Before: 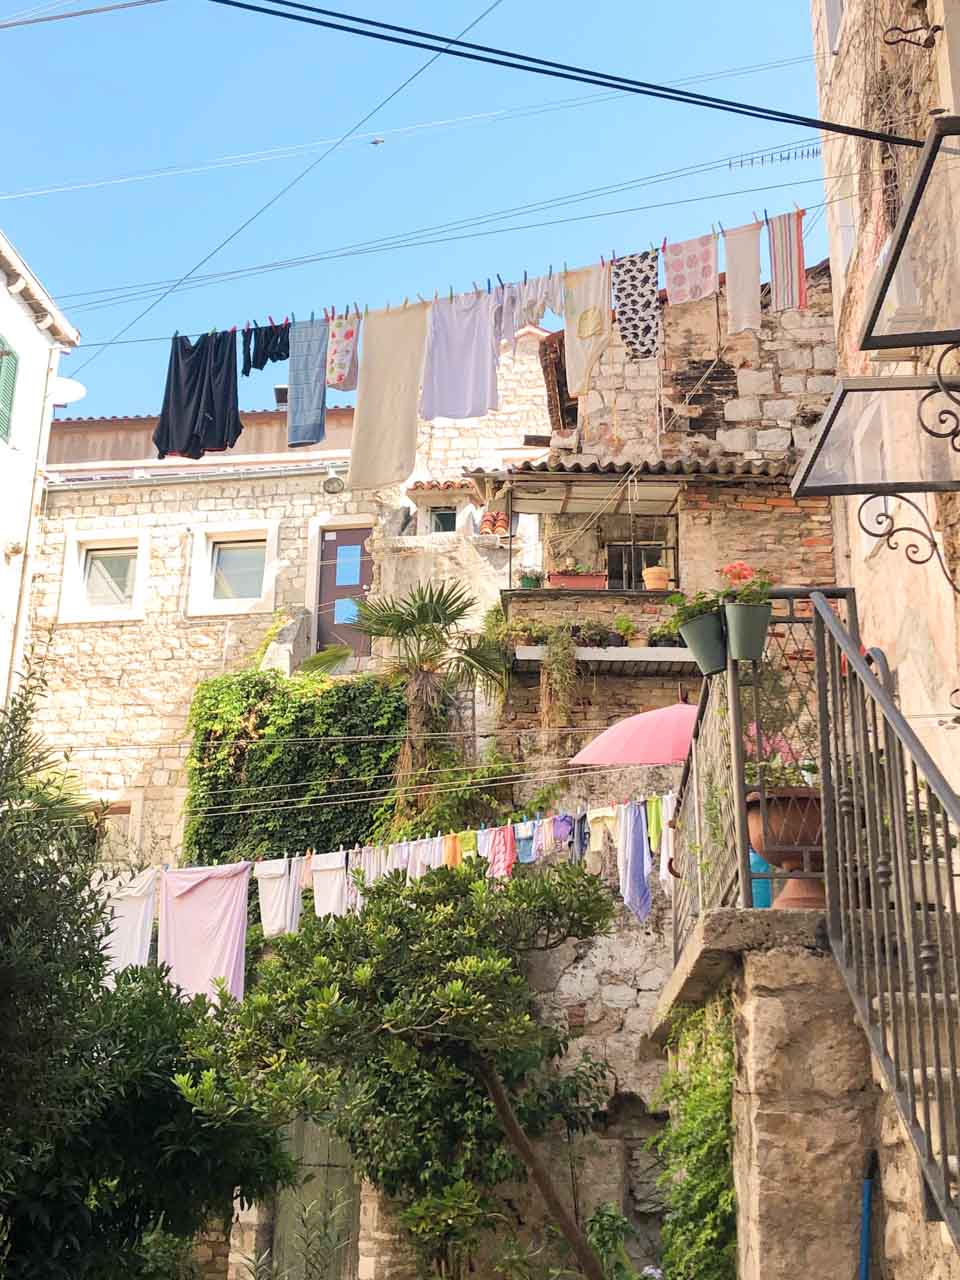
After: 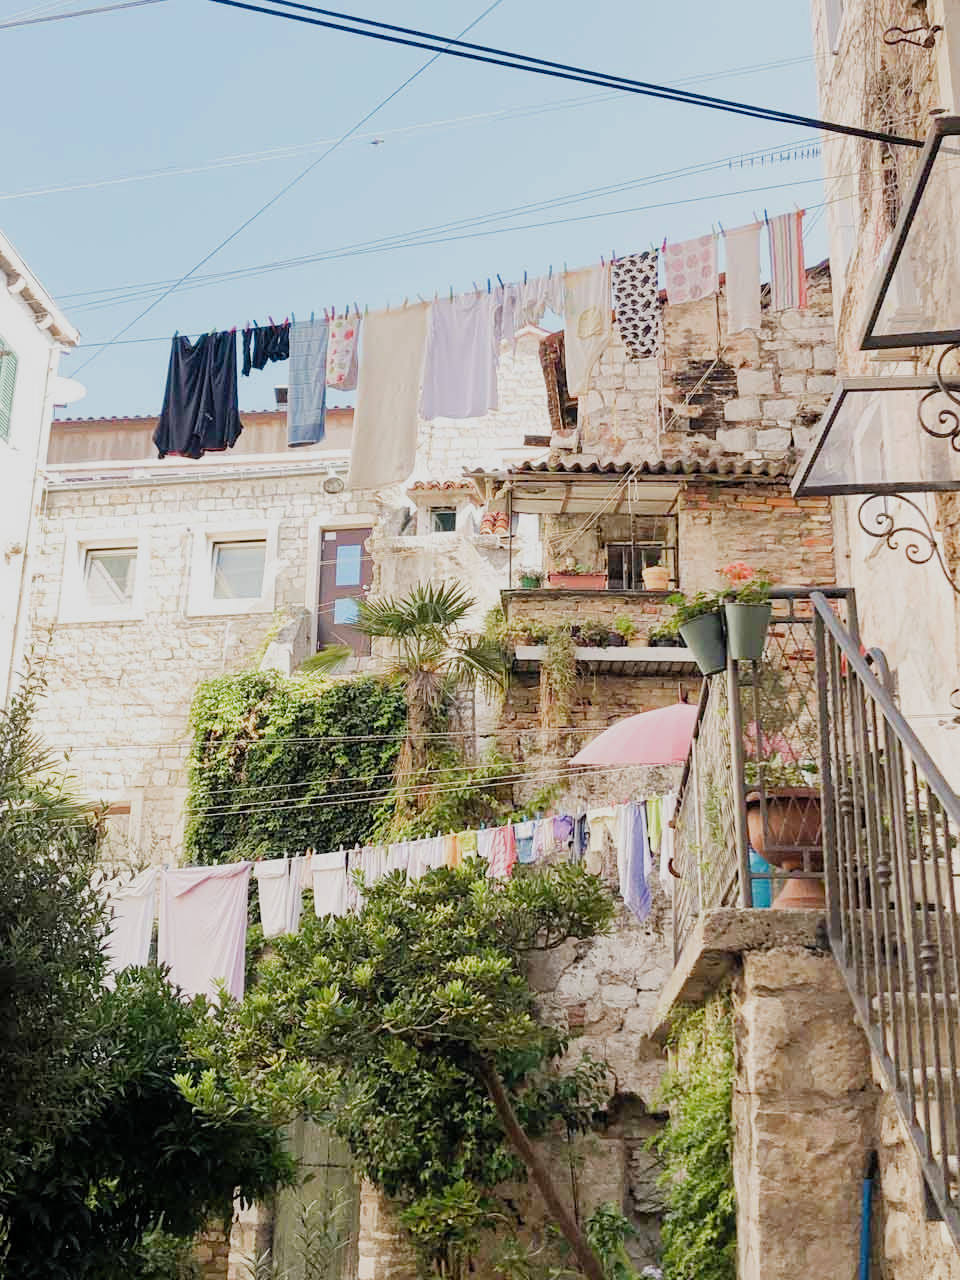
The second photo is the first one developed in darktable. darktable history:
filmic rgb: black relative exposure -7.65 EV, white relative exposure 4.56 EV, hardness 3.61, add noise in highlights 0, preserve chrominance no, color science v3 (2019), use custom middle-gray values true, contrast in highlights soft
exposure: black level correction 0, exposure 0.399 EV, compensate highlight preservation false
